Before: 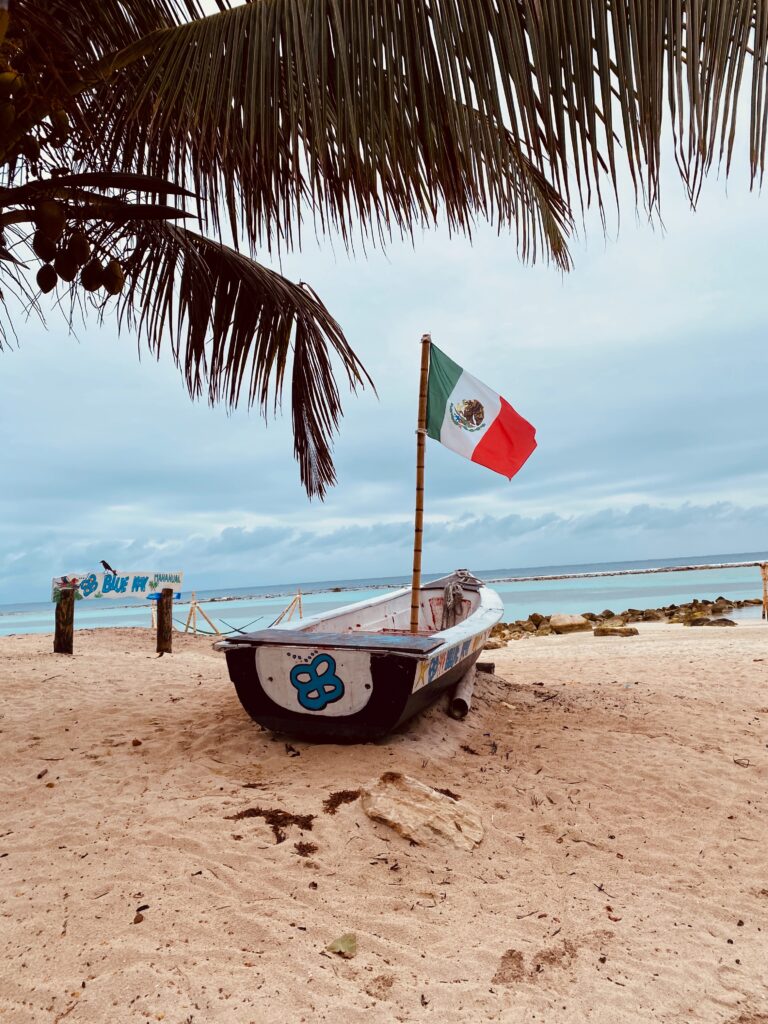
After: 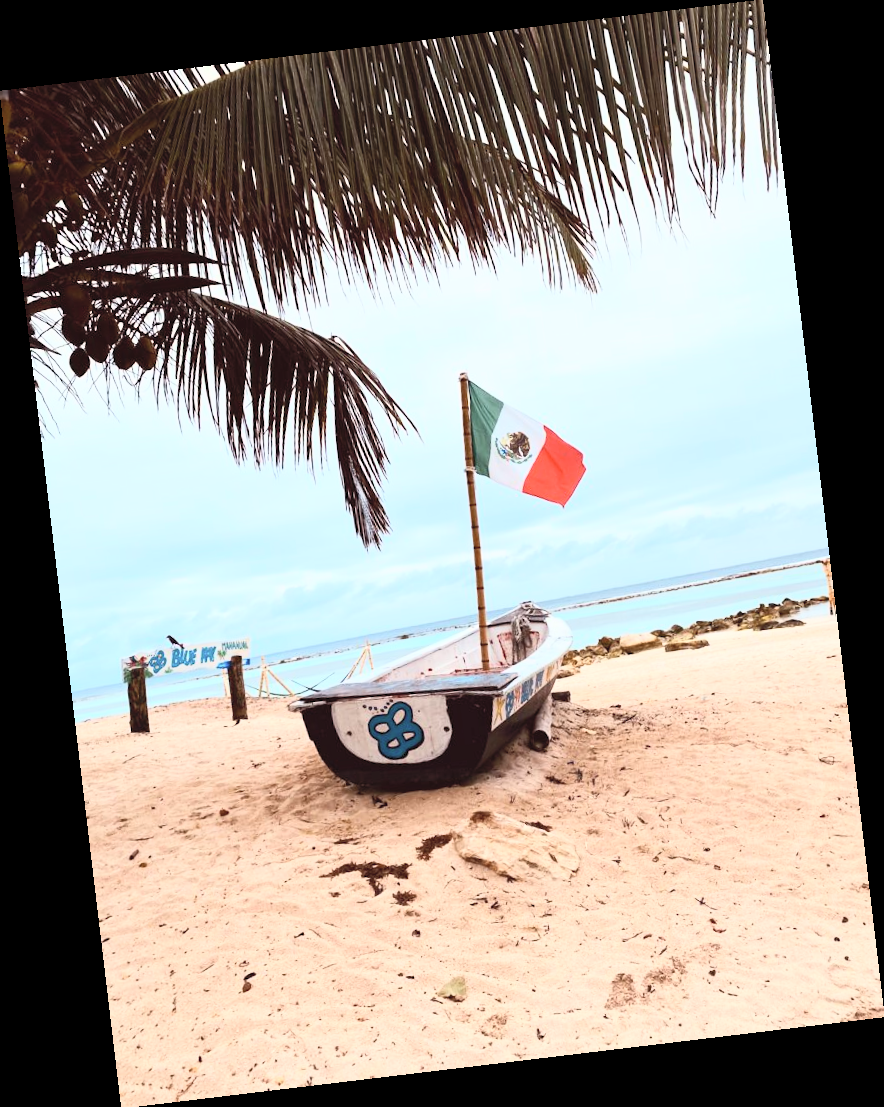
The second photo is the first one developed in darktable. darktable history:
contrast brightness saturation: contrast 0.39, brightness 0.53
rotate and perspective: rotation -6.83°, automatic cropping off
